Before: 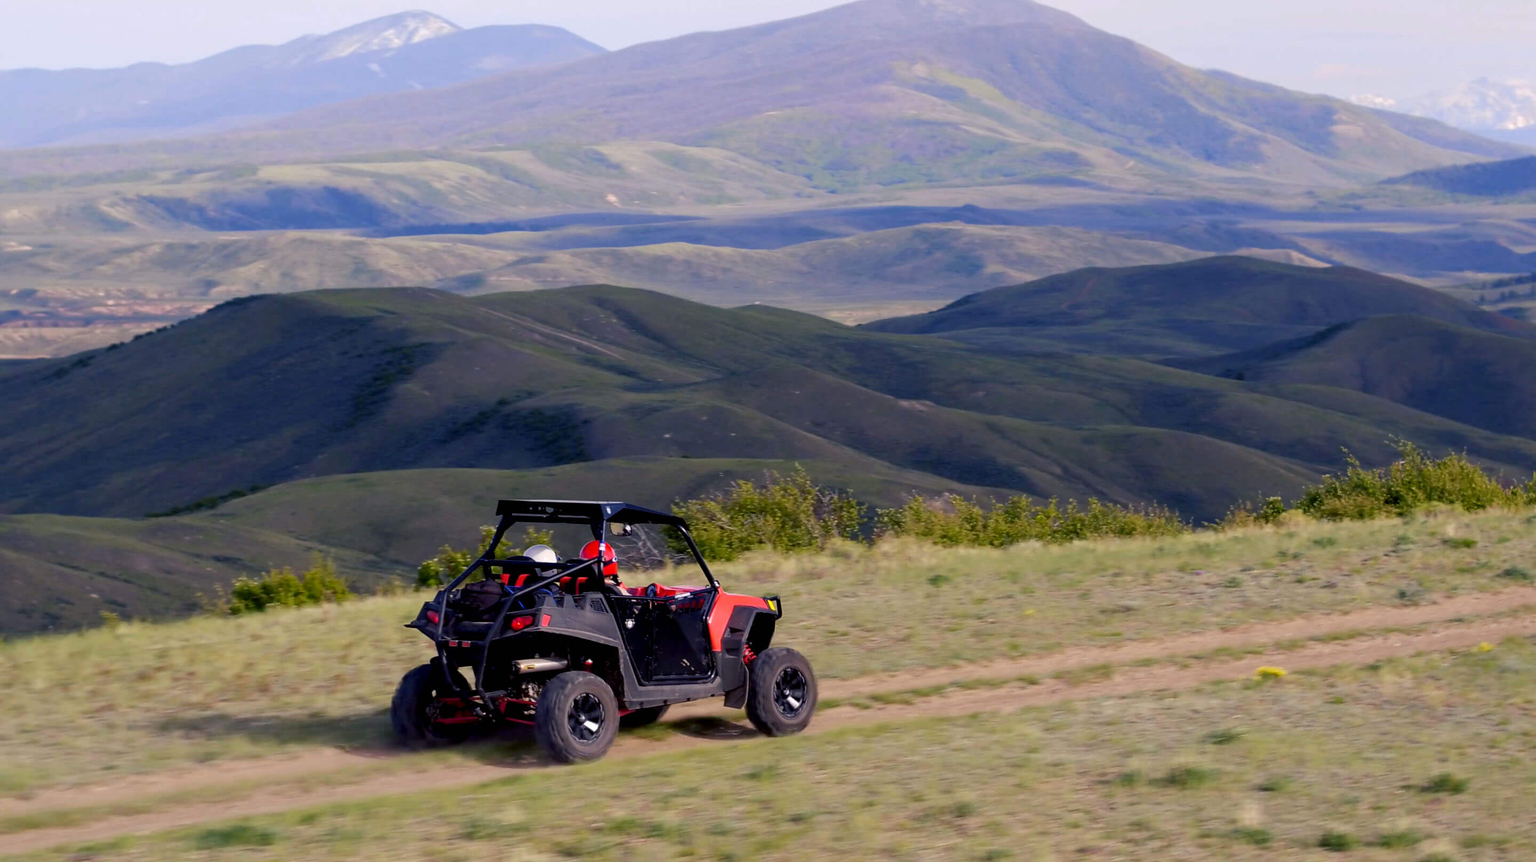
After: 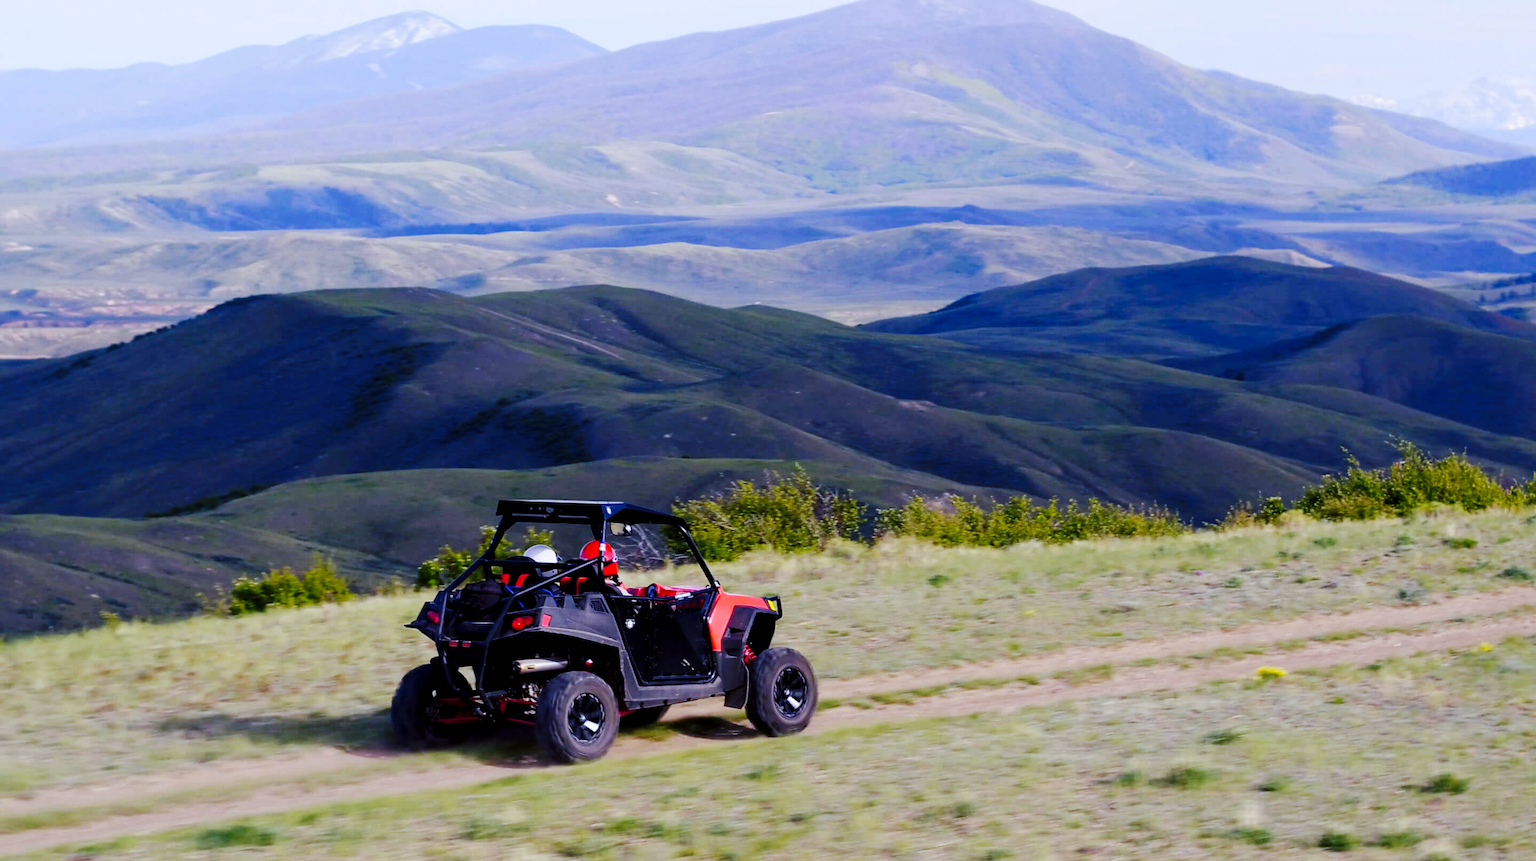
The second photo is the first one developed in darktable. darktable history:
base curve: curves: ch0 [(0, 0) (0.036, 0.025) (0.121, 0.166) (0.206, 0.329) (0.605, 0.79) (1, 1)], preserve colors none
exposure: exposure -0.153 EV, compensate highlight preservation false
white balance: red 0.926, green 1.003, blue 1.133
